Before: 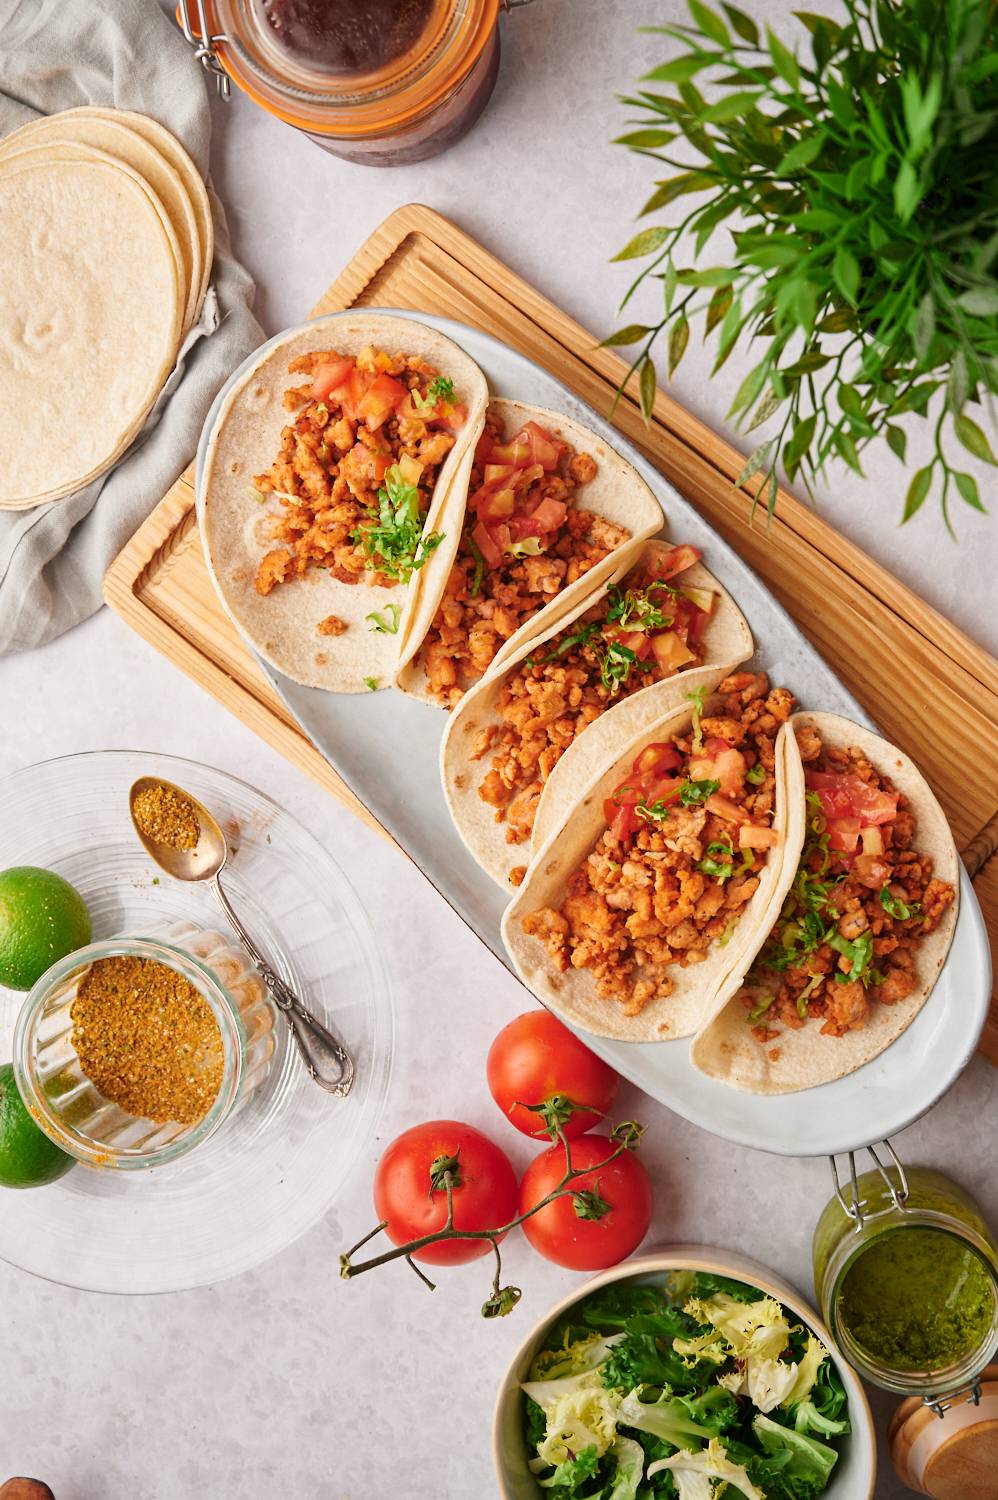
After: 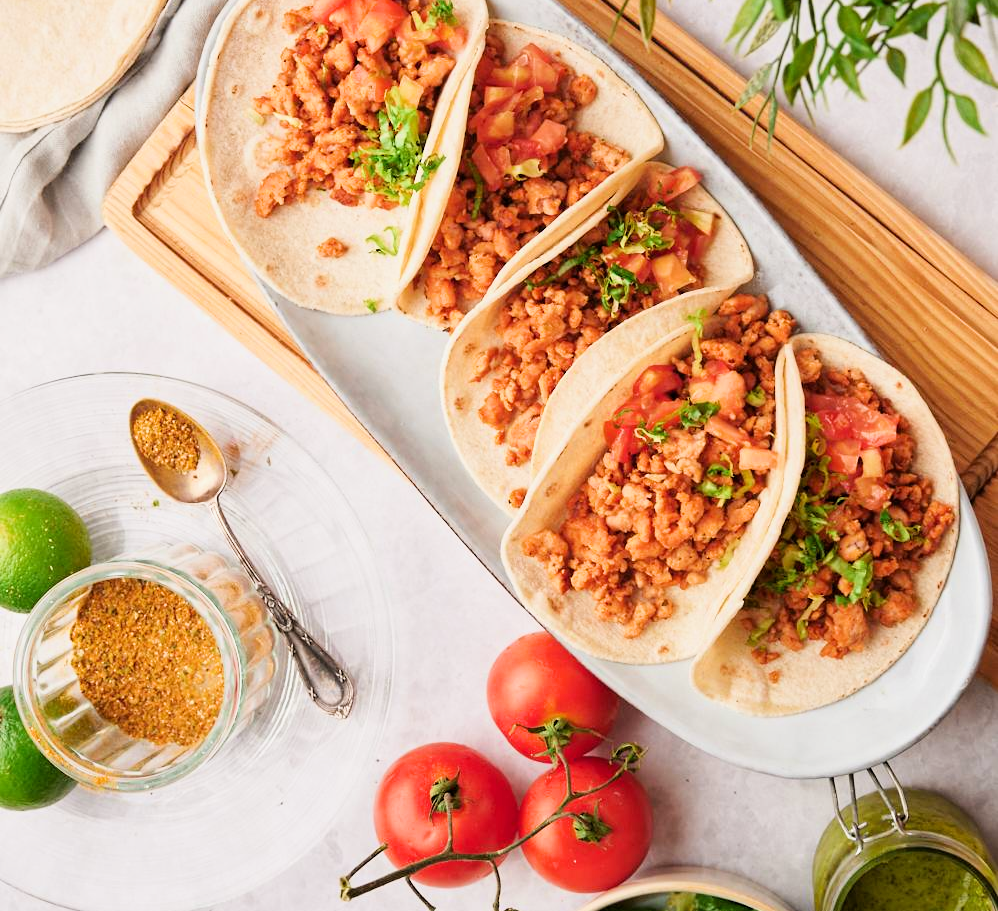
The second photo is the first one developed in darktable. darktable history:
exposure: black level correction 0.001, exposure 0.499 EV, compensate highlight preservation false
crop and rotate: top 25.231%, bottom 13.991%
filmic rgb: middle gray luminance 9.25%, black relative exposure -10.66 EV, white relative exposure 3.44 EV, threshold 5.99 EV, target black luminance 0%, hardness 6, latitude 59.69%, contrast 1.089, highlights saturation mix 5.7%, shadows ↔ highlights balance 29.48%, enable highlight reconstruction true
